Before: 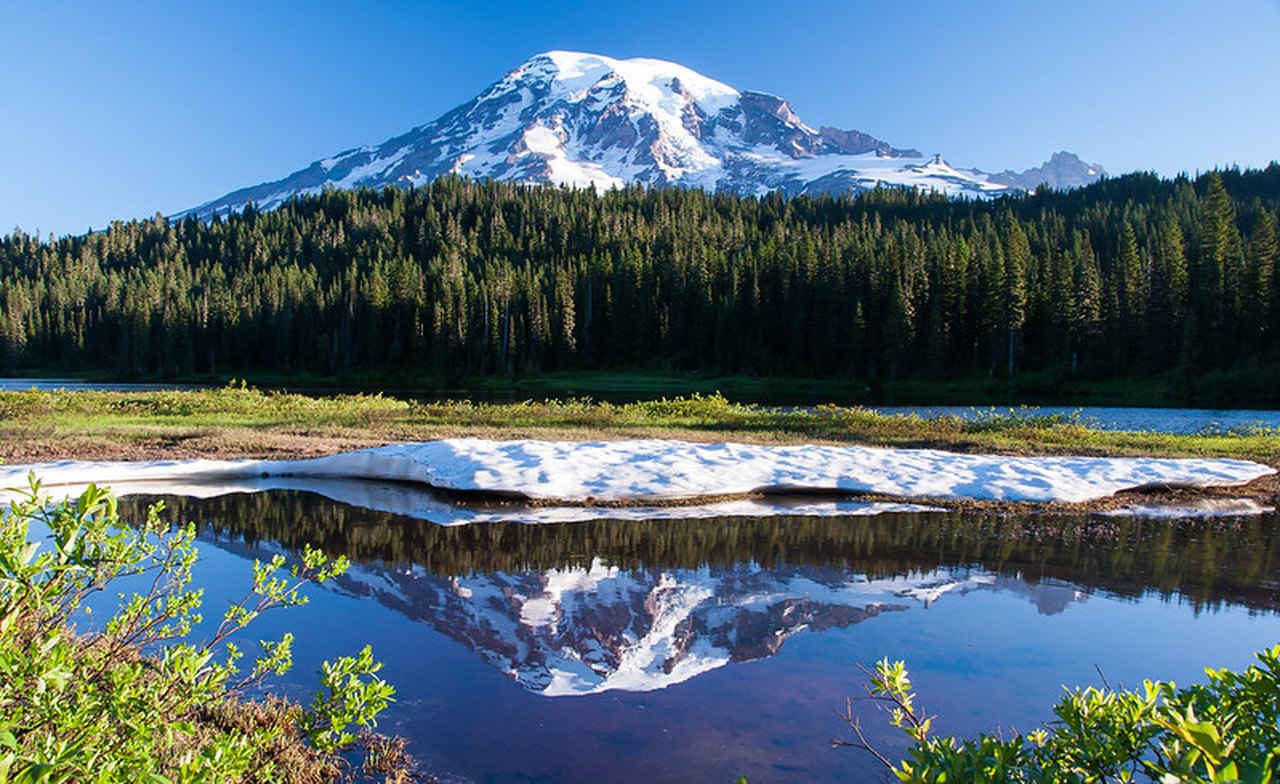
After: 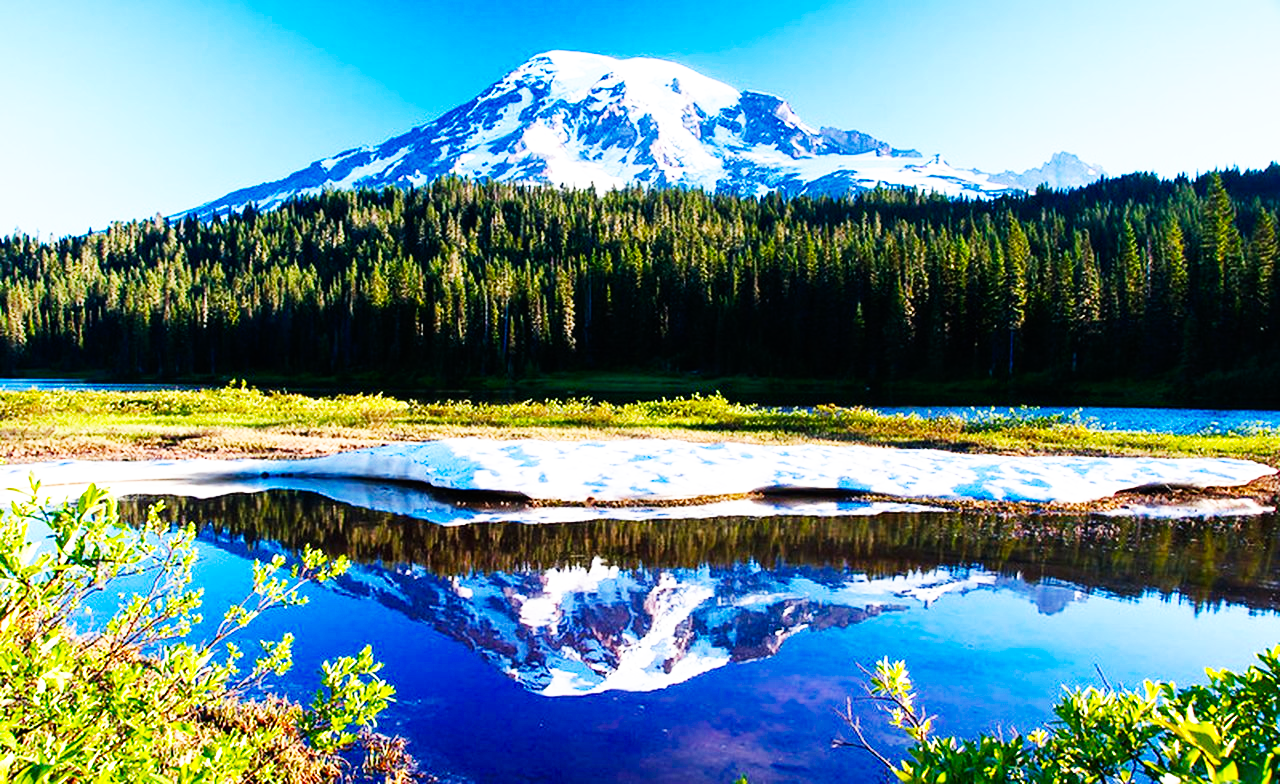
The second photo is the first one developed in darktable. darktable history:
color balance rgb: linear chroma grading › shadows 16%, perceptual saturation grading › global saturation 8%, perceptual saturation grading › shadows 4%, perceptual brilliance grading › global brilliance 2%, perceptual brilliance grading › highlights 8%, perceptual brilliance grading › shadows -4%, global vibrance 16%, saturation formula JzAzBz (2021)
base curve: curves: ch0 [(0, 0) (0.007, 0.004) (0.027, 0.03) (0.046, 0.07) (0.207, 0.54) (0.442, 0.872) (0.673, 0.972) (1, 1)], preserve colors none
